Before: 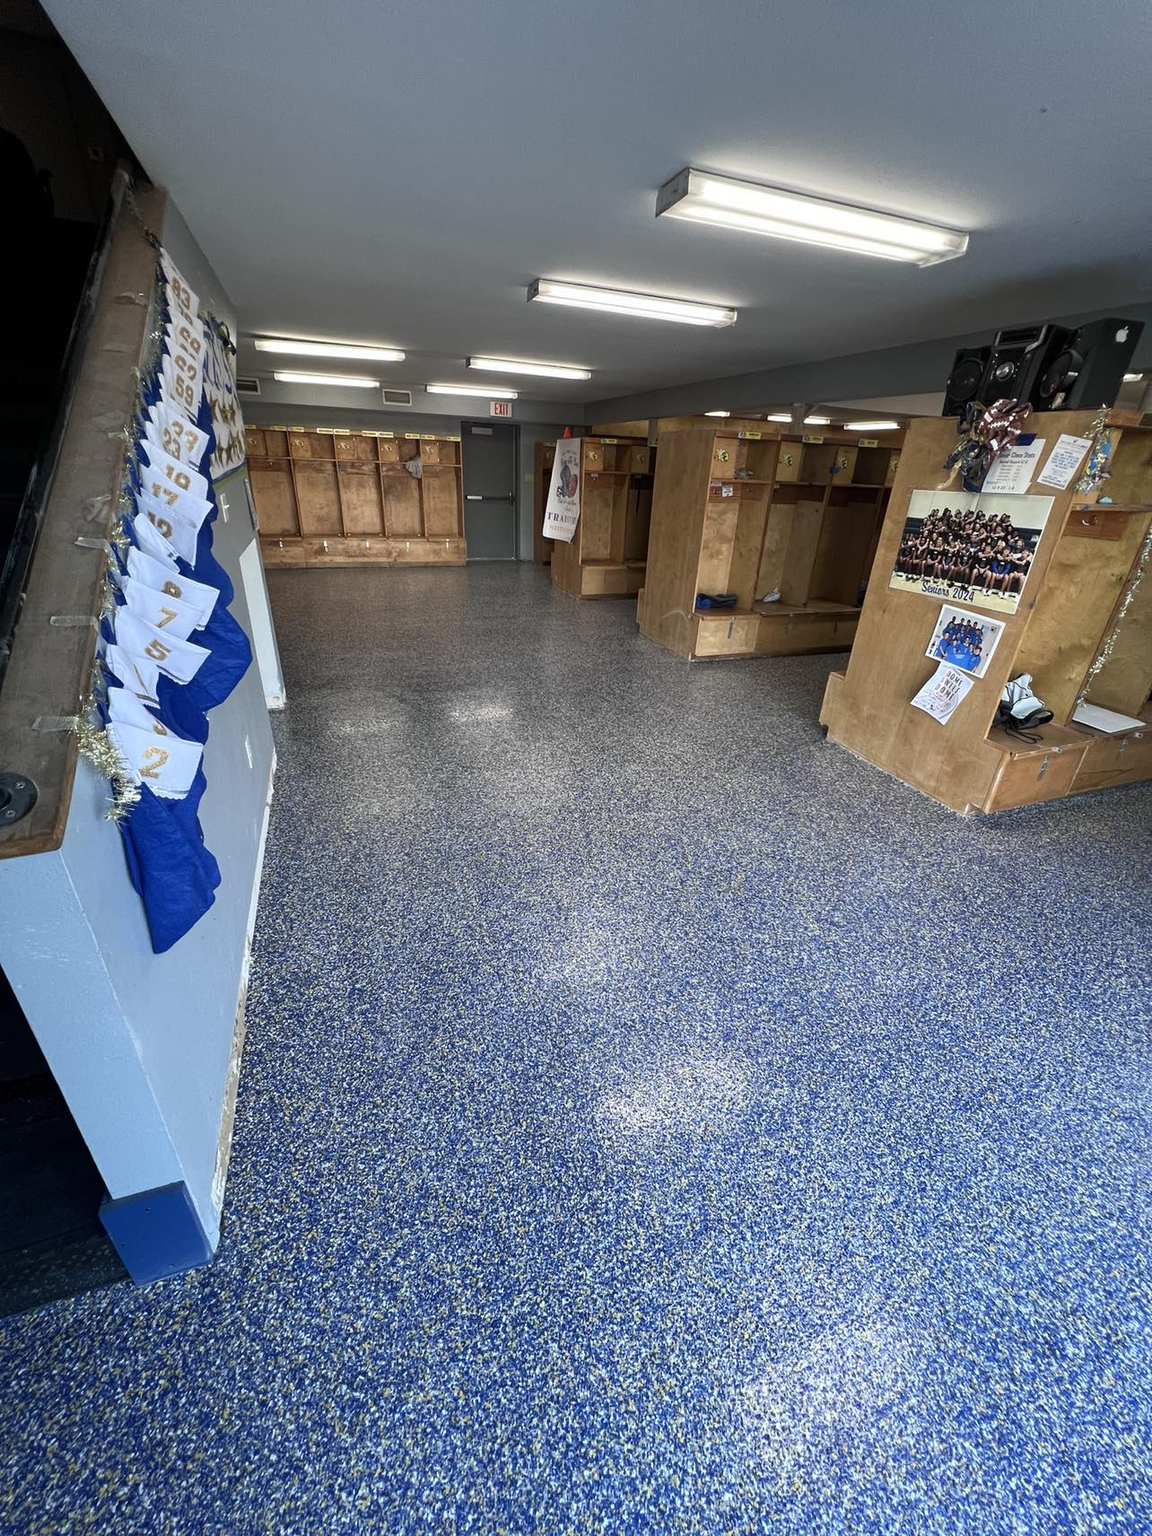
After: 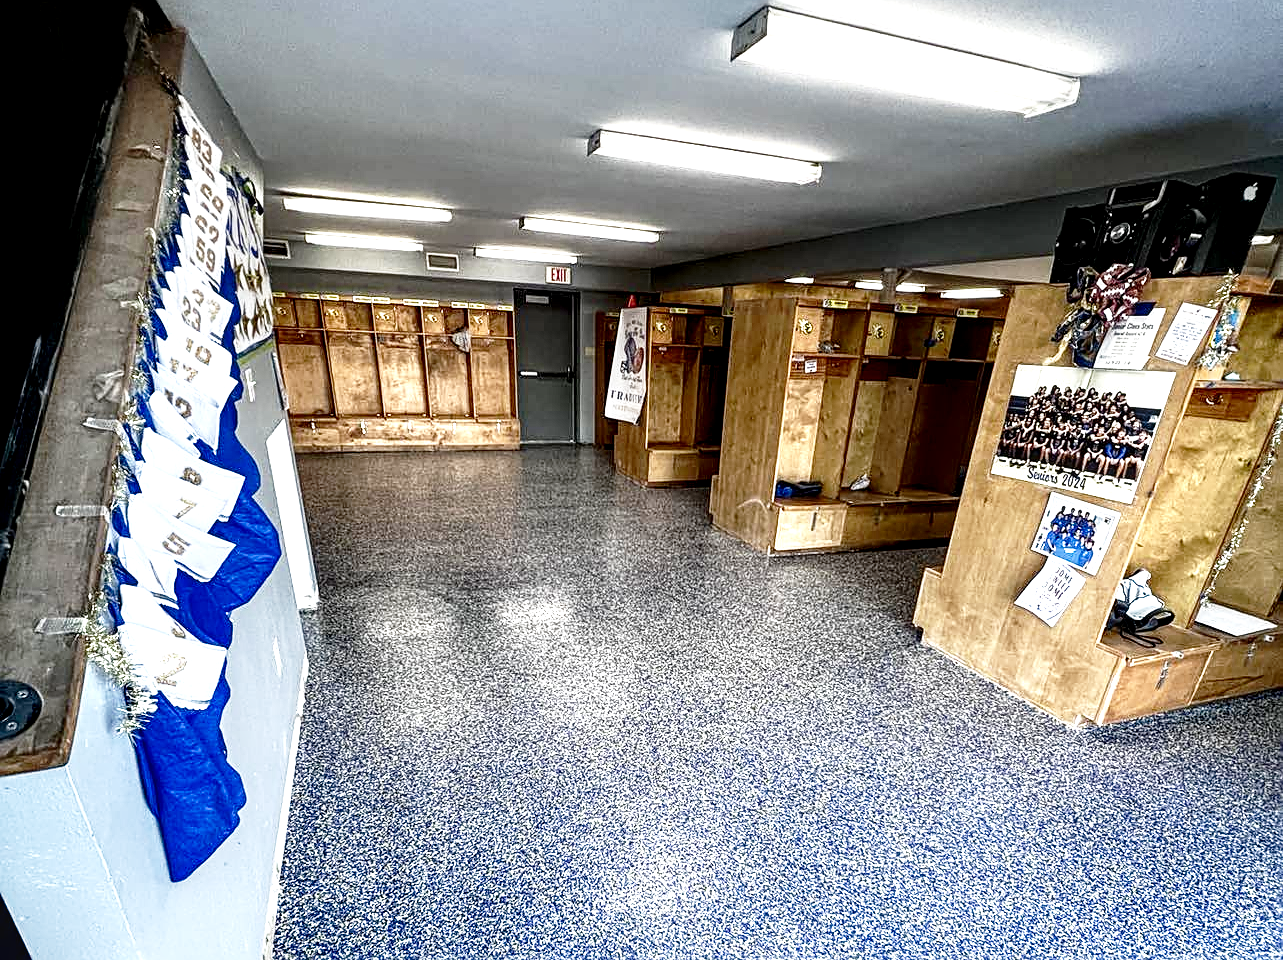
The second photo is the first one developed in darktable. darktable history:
exposure: black level correction 0.001, exposure 0.675 EV, compensate highlight preservation false
crop and rotate: top 10.605%, bottom 33.274%
base curve: curves: ch0 [(0, 0) (0.028, 0.03) (0.121, 0.232) (0.46, 0.748) (0.859, 0.968) (1, 1)], preserve colors none
sharpen: on, module defaults
local contrast: highlights 60%, shadows 60%, detail 160%
contrast brightness saturation: brightness -0.2, saturation 0.08
